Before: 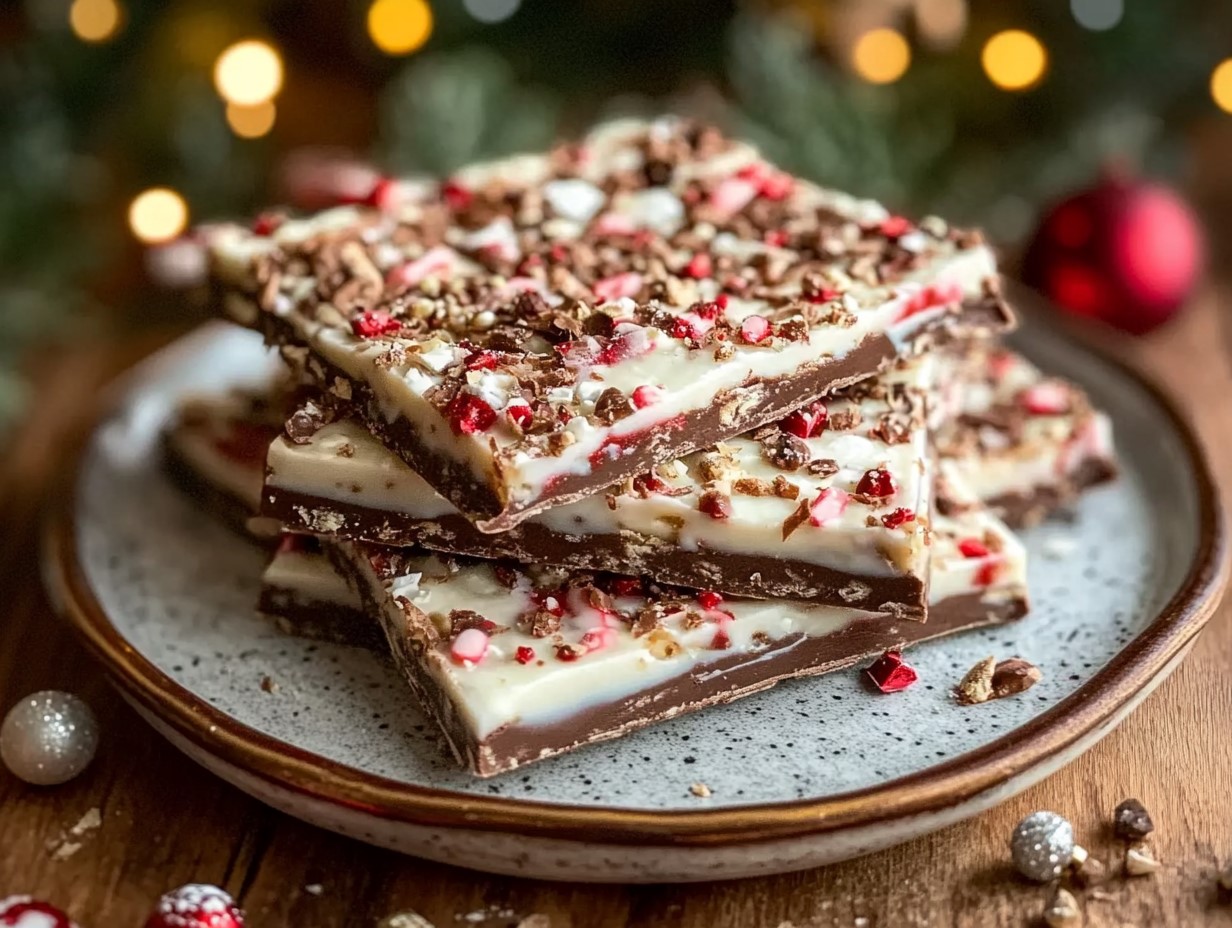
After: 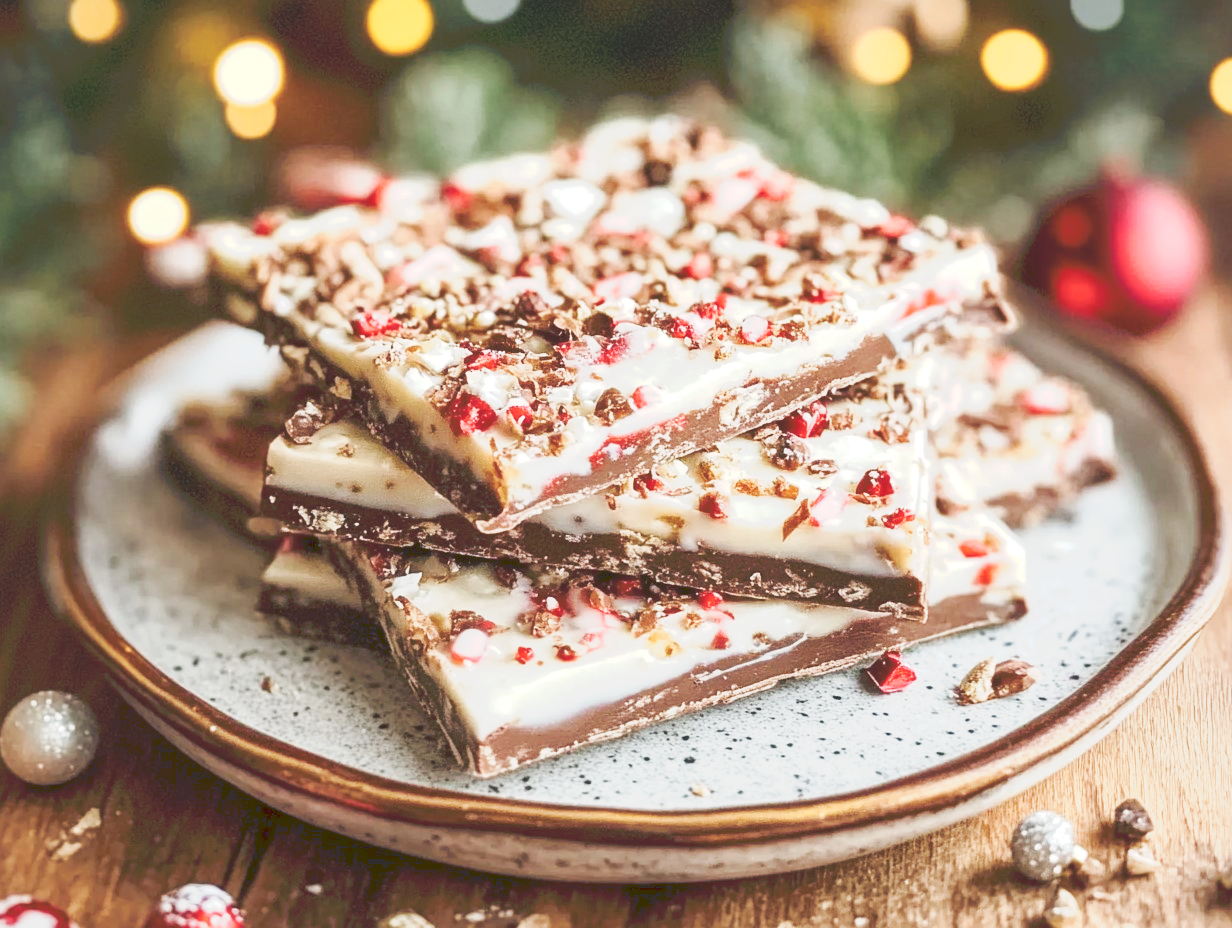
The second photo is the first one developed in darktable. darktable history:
tone curve: curves: ch0 [(0, 0) (0.003, 0.202) (0.011, 0.205) (0.025, 0.222) (0.044, 0.258) (0.069, 0.298) (0.1, 0.321) (0.136, 0.333) (0.177, 0.38) (0.224, 0.439) (0.277, 0.51) (0.335, 0.594) (0.399, 0.675) (0.468, 0.743) (0.543, 0.805) (0.623, 0.861) (0.709, 0.905) (0.801, 0.931) (0.898, 0.941) (1, 1)], preserve colors none
local contrast: mode bilateral grid, contrast 20, coarseness 50, detail 120%, midtone range 0.2
